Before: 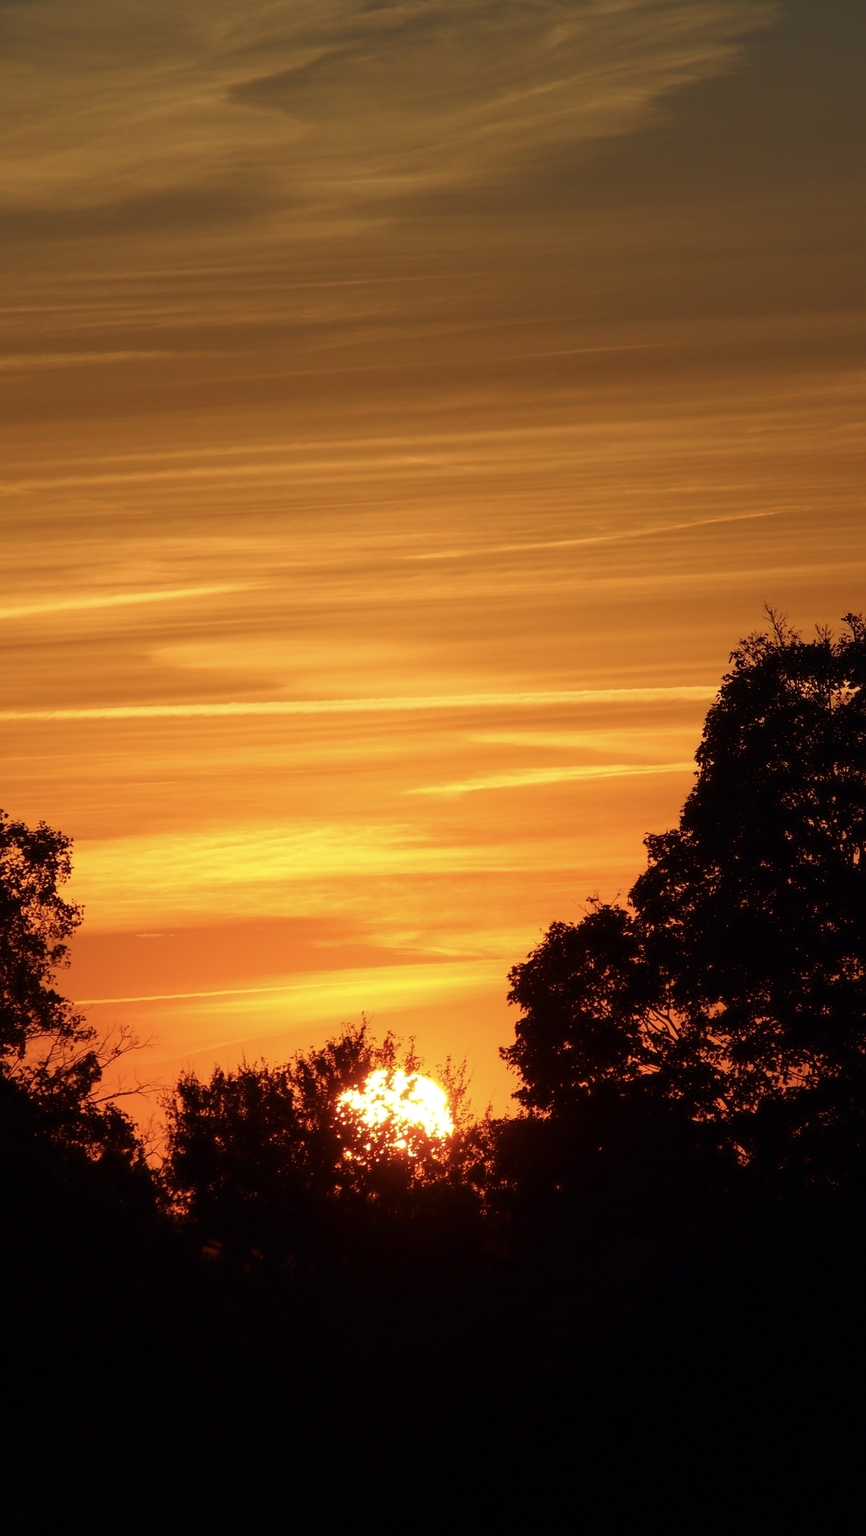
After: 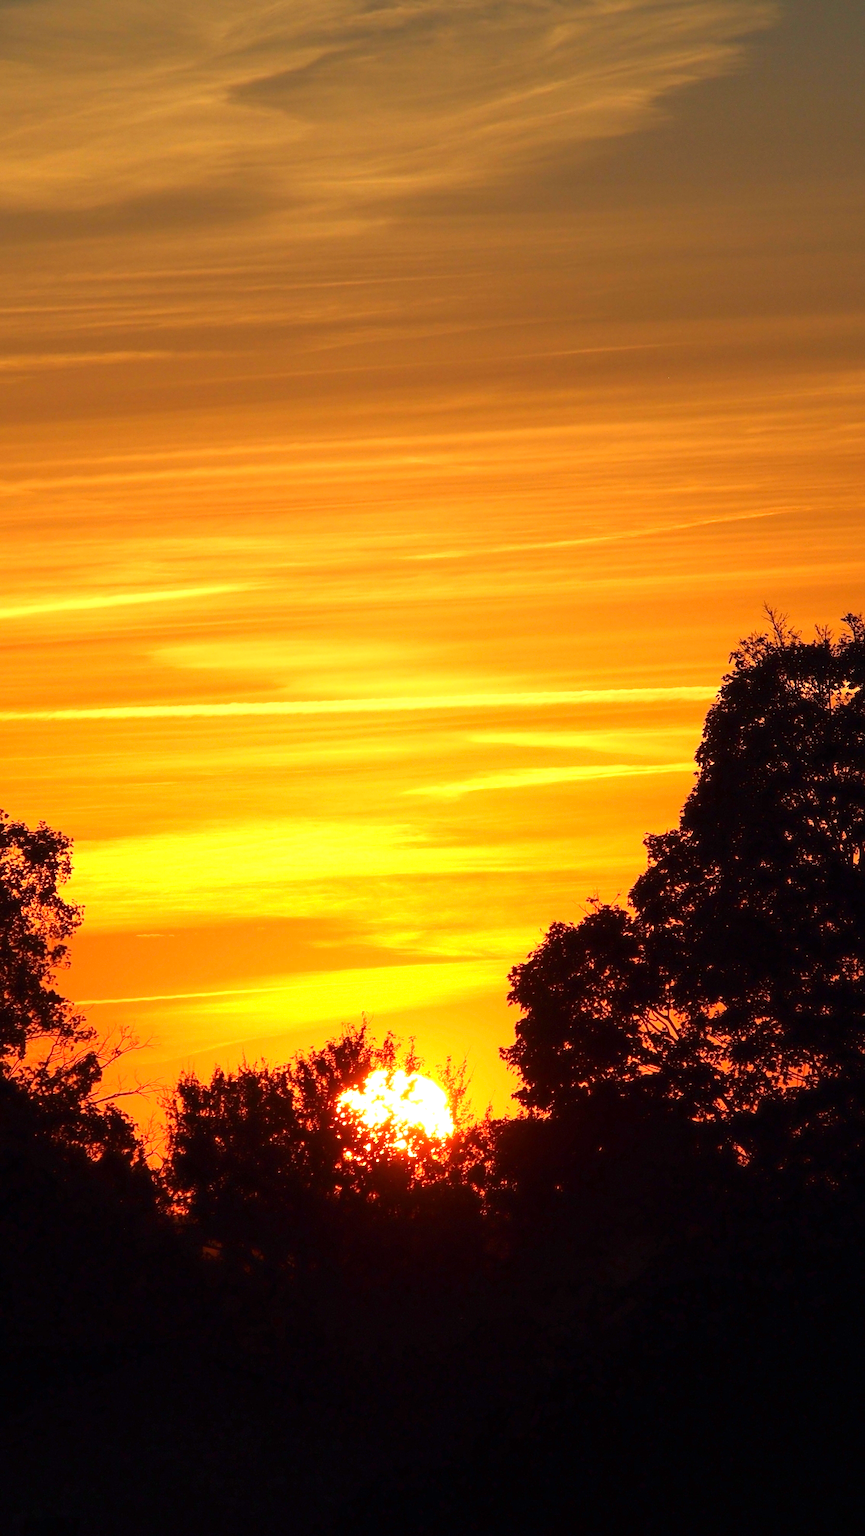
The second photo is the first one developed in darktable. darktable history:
exposure: exposure 0.943 EV, compensate highlight preservation false
